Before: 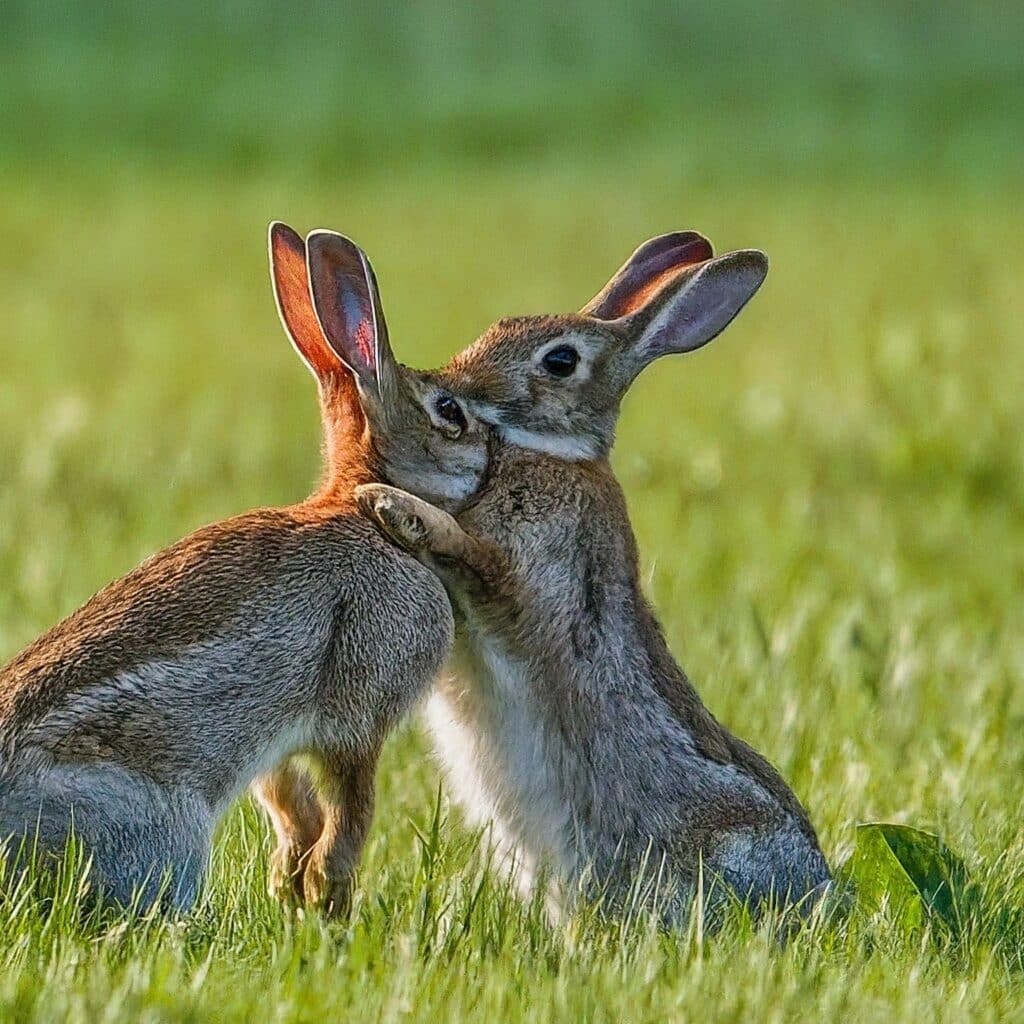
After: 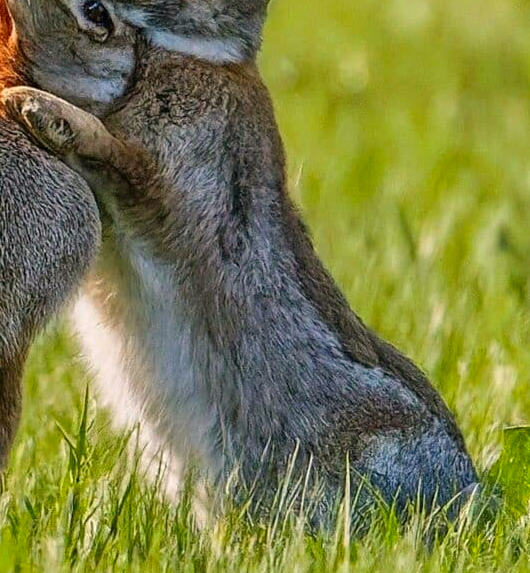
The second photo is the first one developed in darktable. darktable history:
color correction: highlights a* 3.22, highlights b* 1.93, saturation 1.19
crop: left 34.479%, top 38.822%, right 13.718%, bottom 5.172%
